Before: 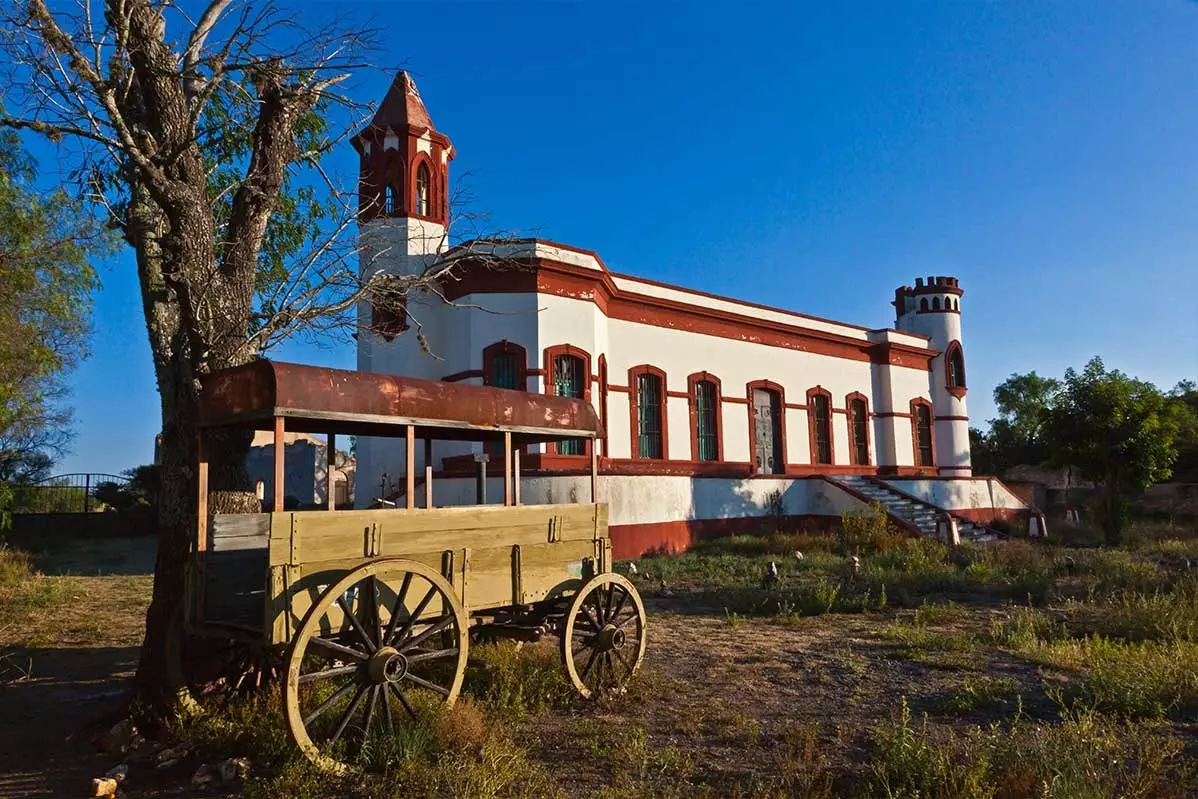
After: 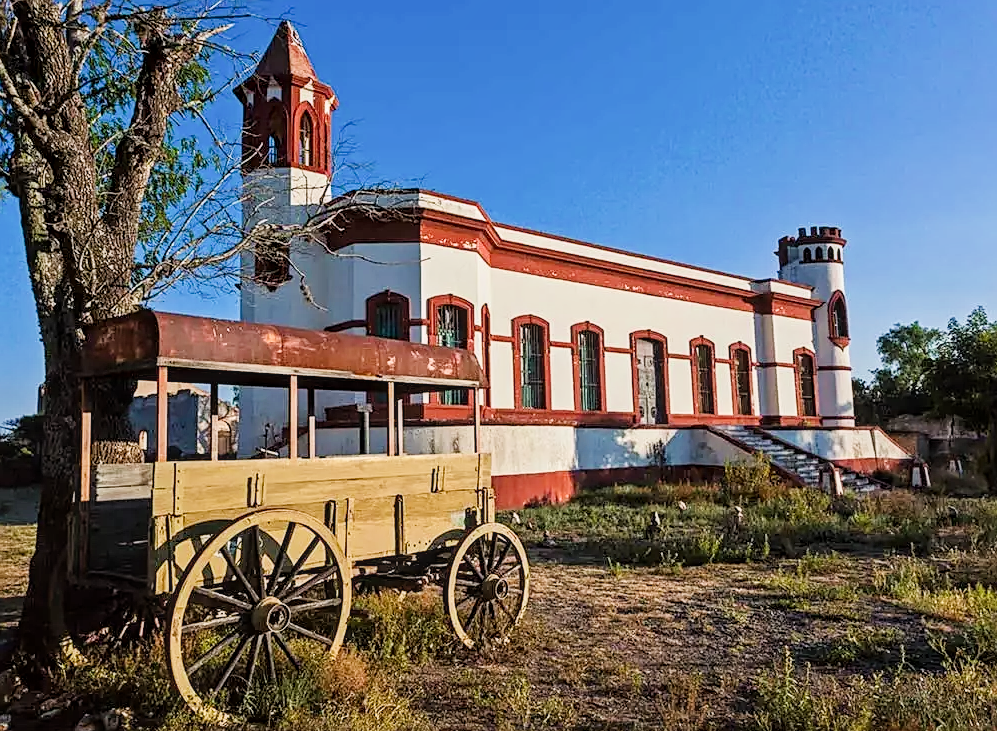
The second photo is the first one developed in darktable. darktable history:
exposure: exposure 1.001 EV, compensate highlight preservation false
crop: left 9.803%, top 6.285%, right 6.927%, bottom 2.122%
filmic rgb: black relative exposure -7.65 EV, white relative exposure 4.56 EV, hardness 3.61, enable highlight reconstruction true
sharpen: on, module defaults
local contrast: on, module defaults
